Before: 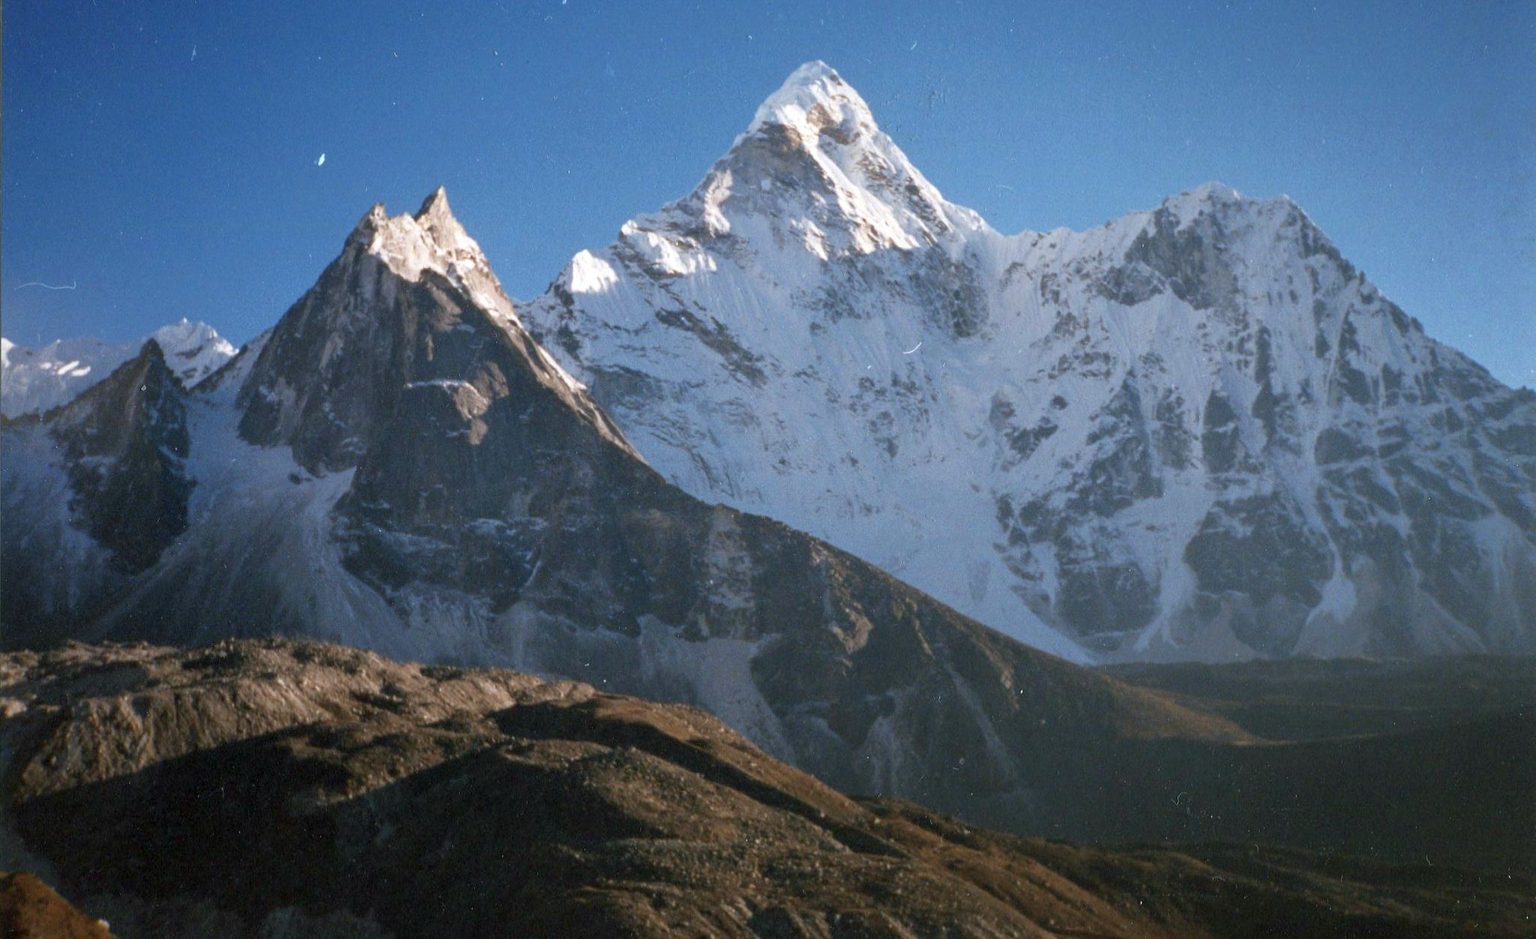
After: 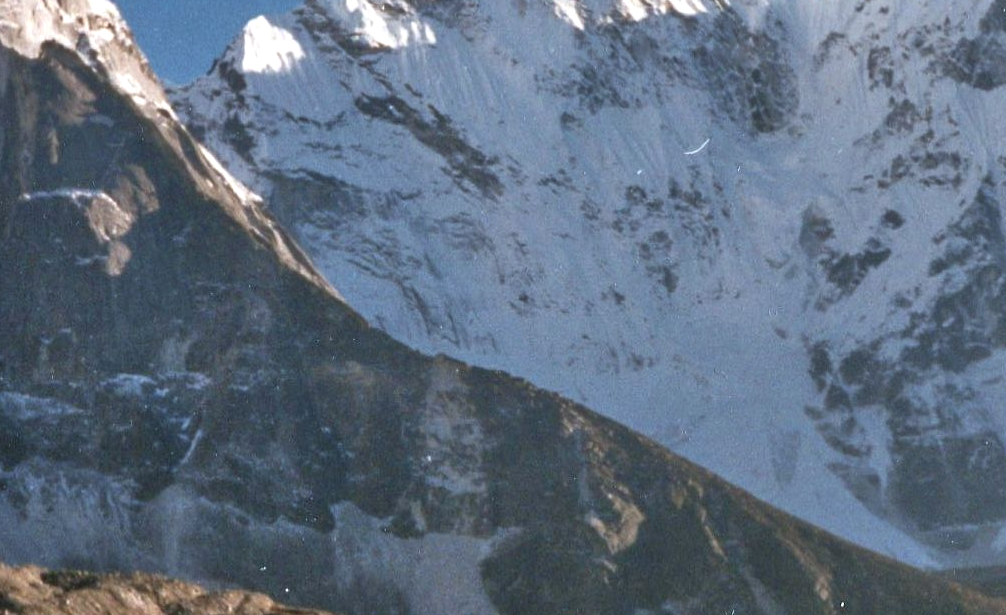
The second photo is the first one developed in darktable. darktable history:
tone equalizer: -7 EV 0.155 EV, -6 EV 0.609 EV, -5 EV 1.16 EV, -4 EV 1.32 EV, -3 EV 1.15 EV, -2 EV 0.6 EV, -1 EV 0.159 EV
levels: levels [0.029, 0.545, 0.971]
crop: left 25.383%, top 25.413%, right 25.429%, bottom 25.367%
